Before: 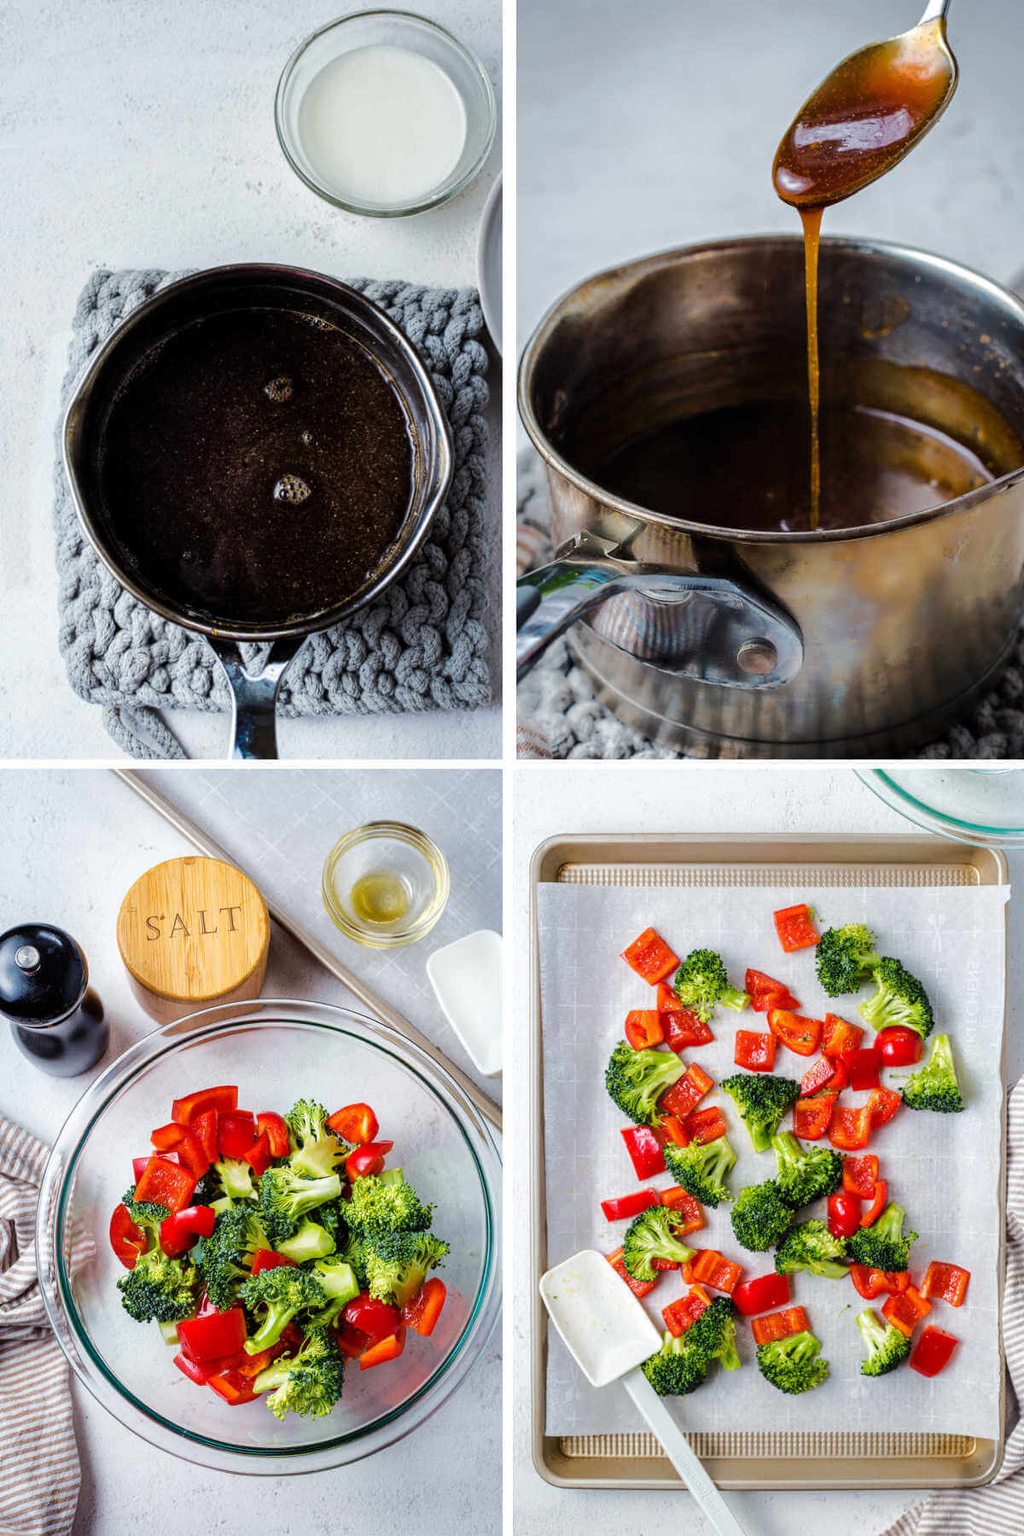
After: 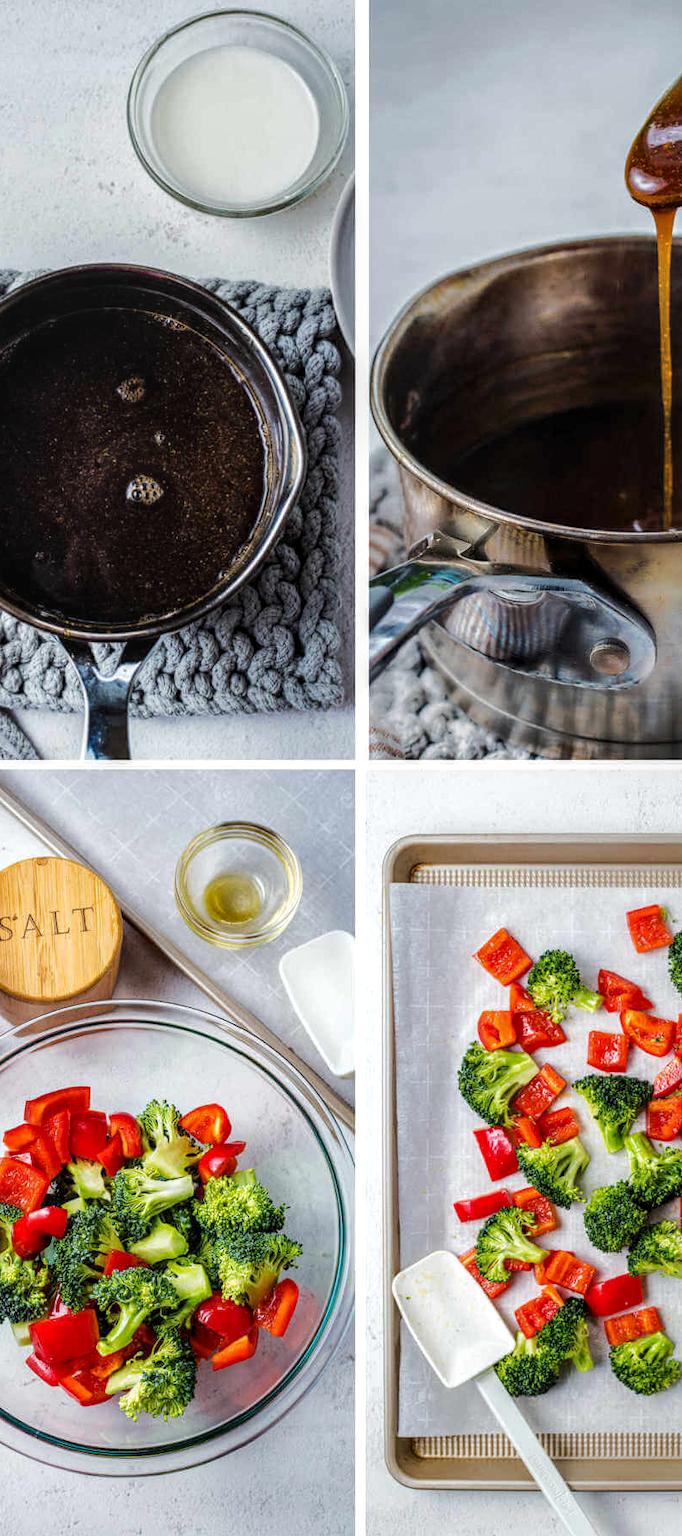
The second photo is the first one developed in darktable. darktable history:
crop and rotate: left 14.436%, right 18.898%
local contrast: on, module defaults
